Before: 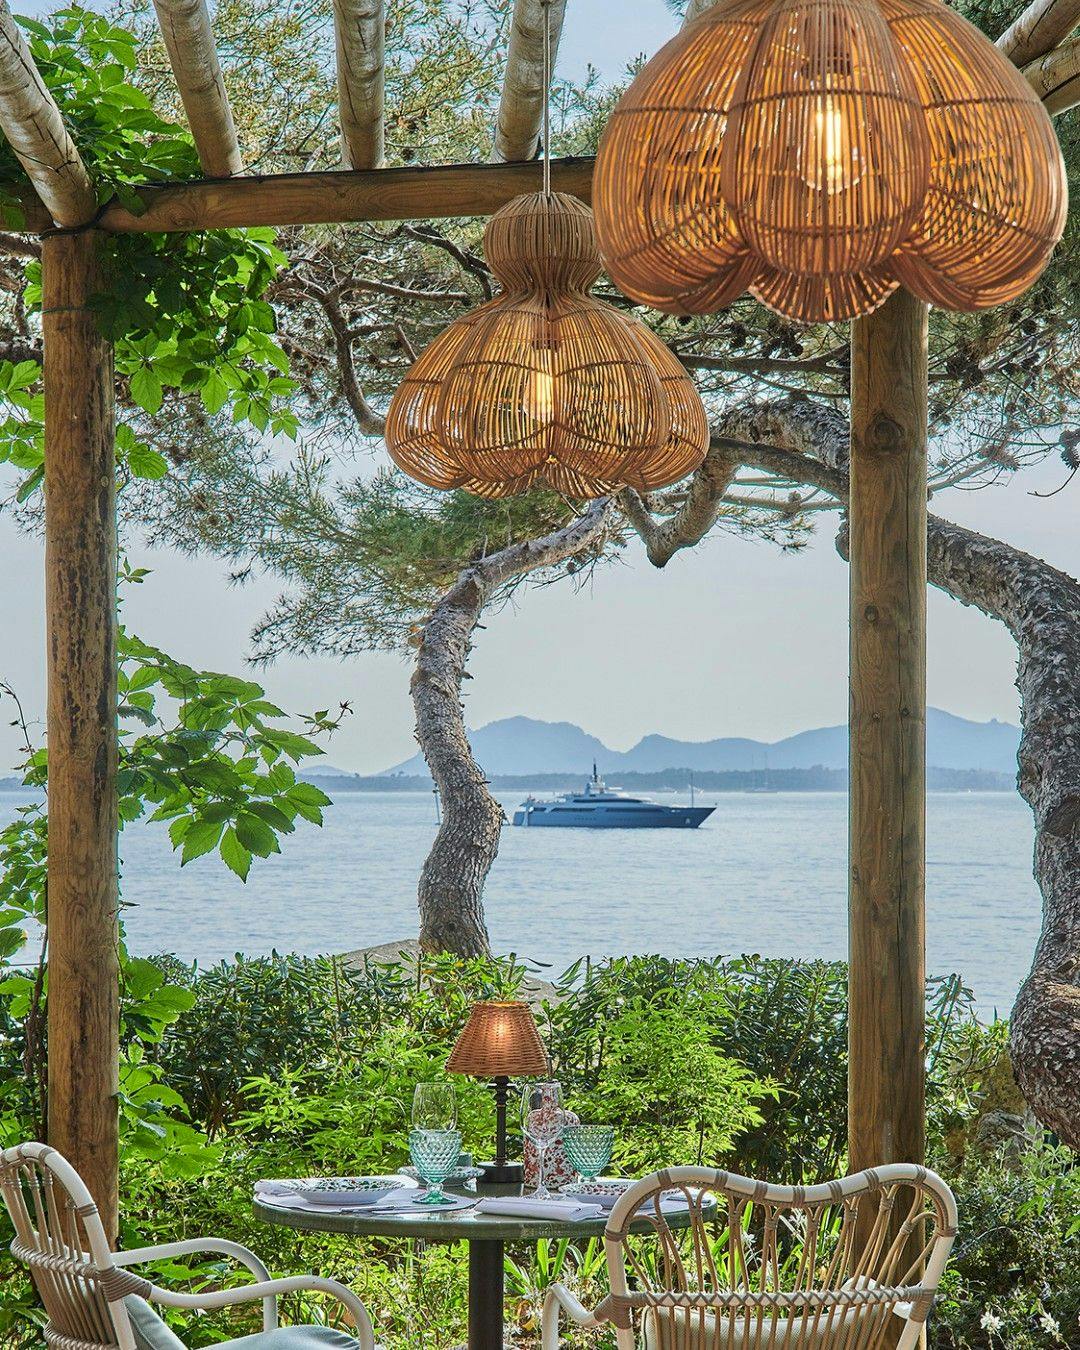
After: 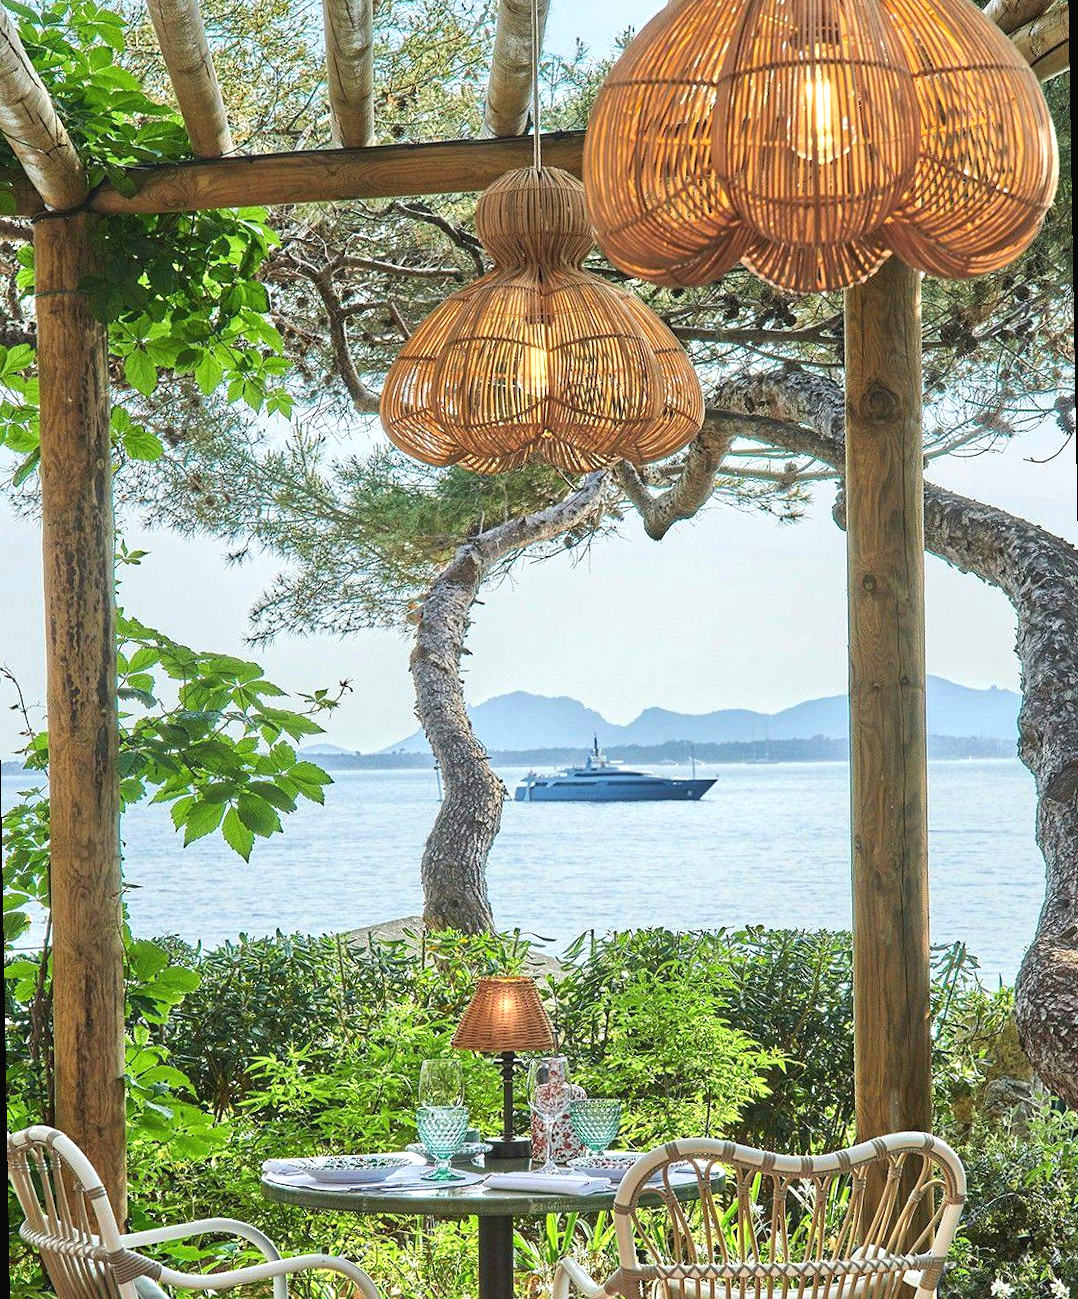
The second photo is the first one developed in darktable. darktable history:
exposure: black level correction -0.002, exposure 0.54 EV, compensate highlight preservation false
rotate and perspective: rotation -1°, crop left 0.011, crop right 0.989, crop top 0.025, crop bottom 0.975
